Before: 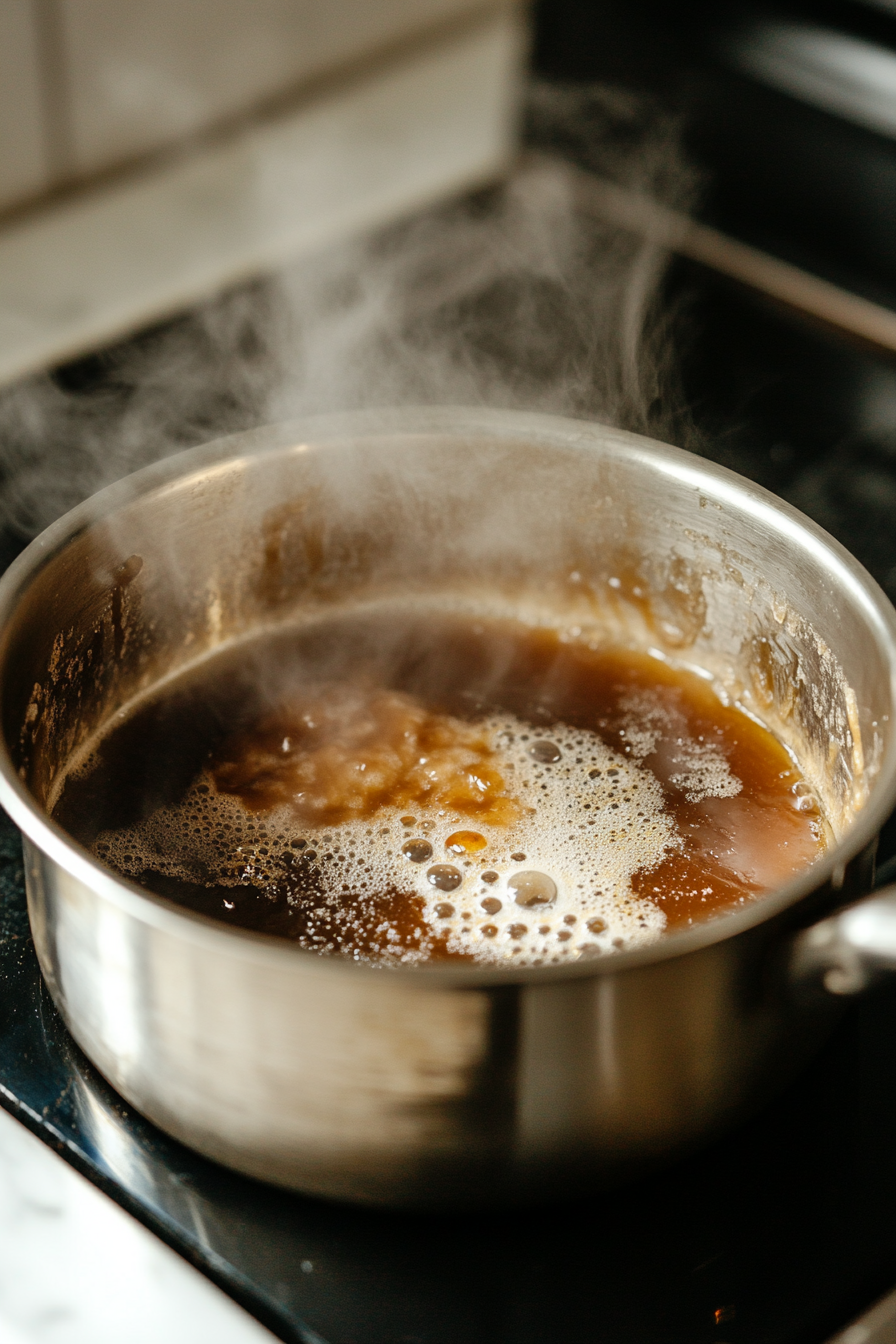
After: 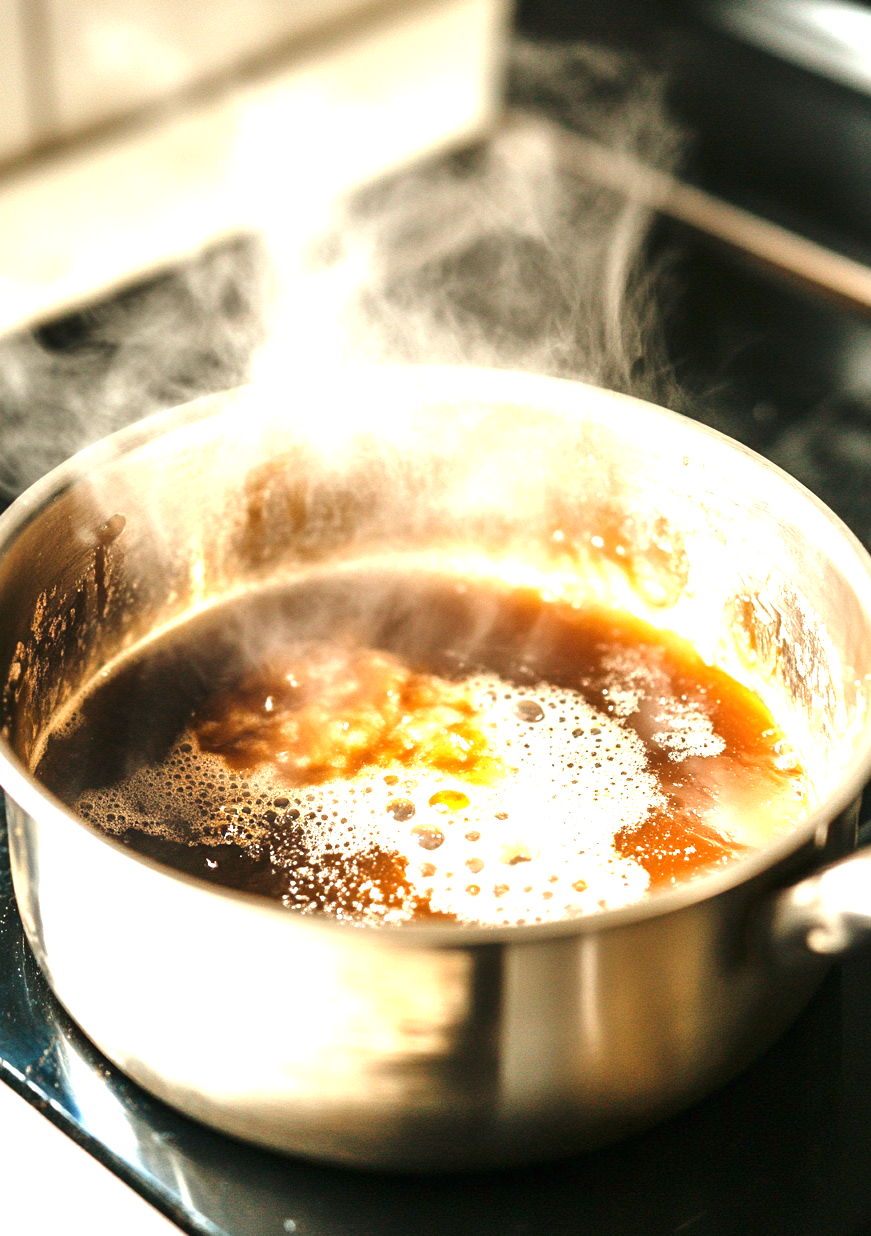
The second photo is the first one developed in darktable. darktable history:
crop: left 1.944%, top 3.12%, right 0.82%, bottom 4.889%
exposure: black level correction 0, exposure 1.988 EV, compensate highlight preservation false
